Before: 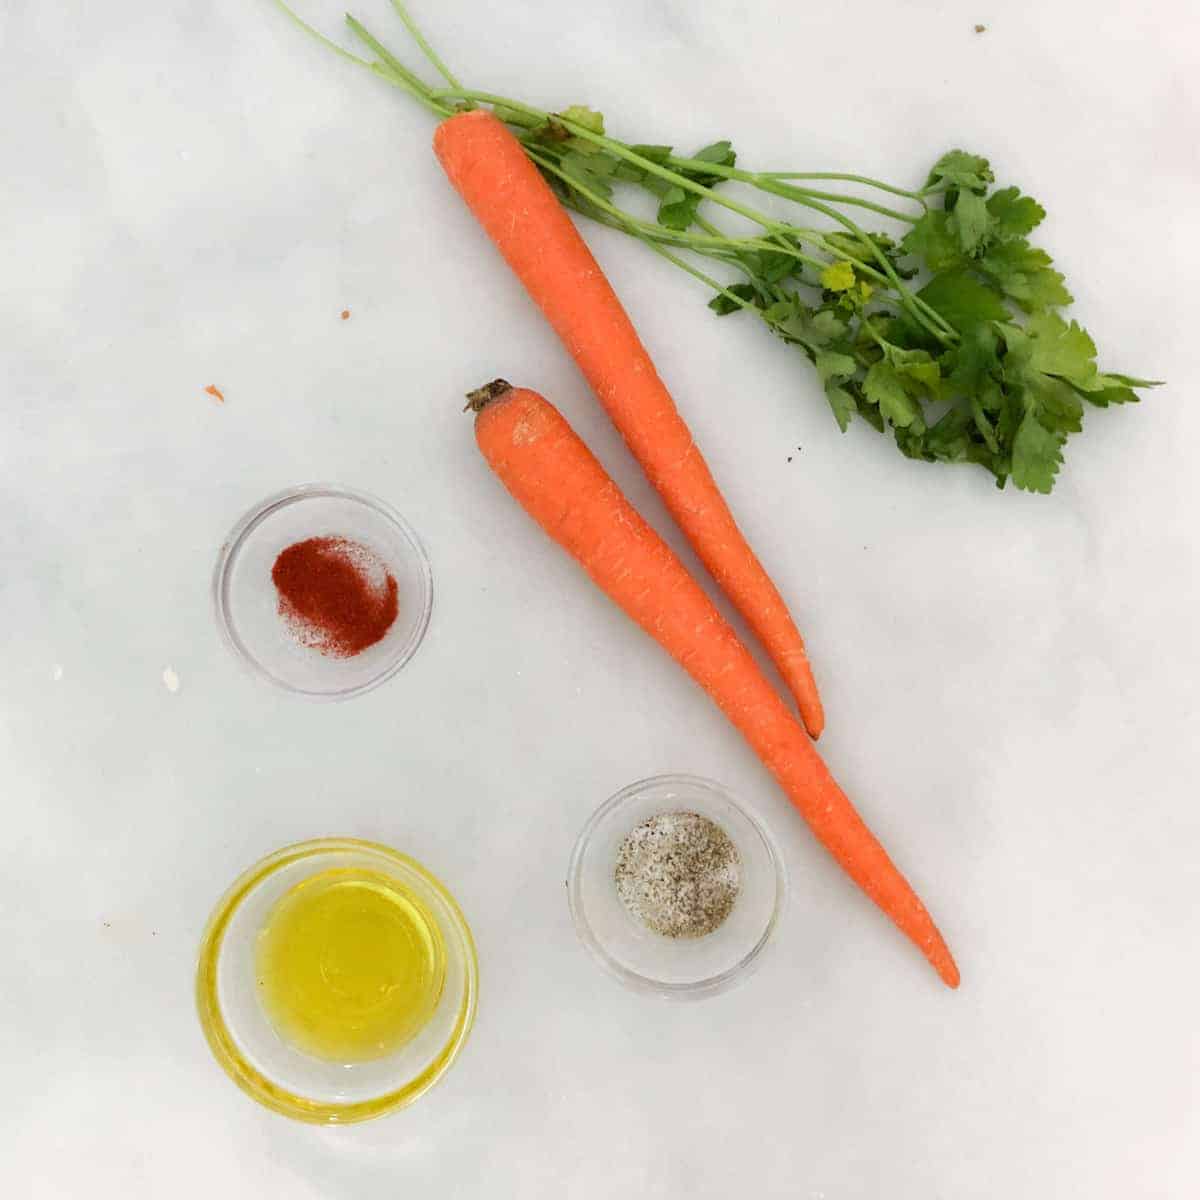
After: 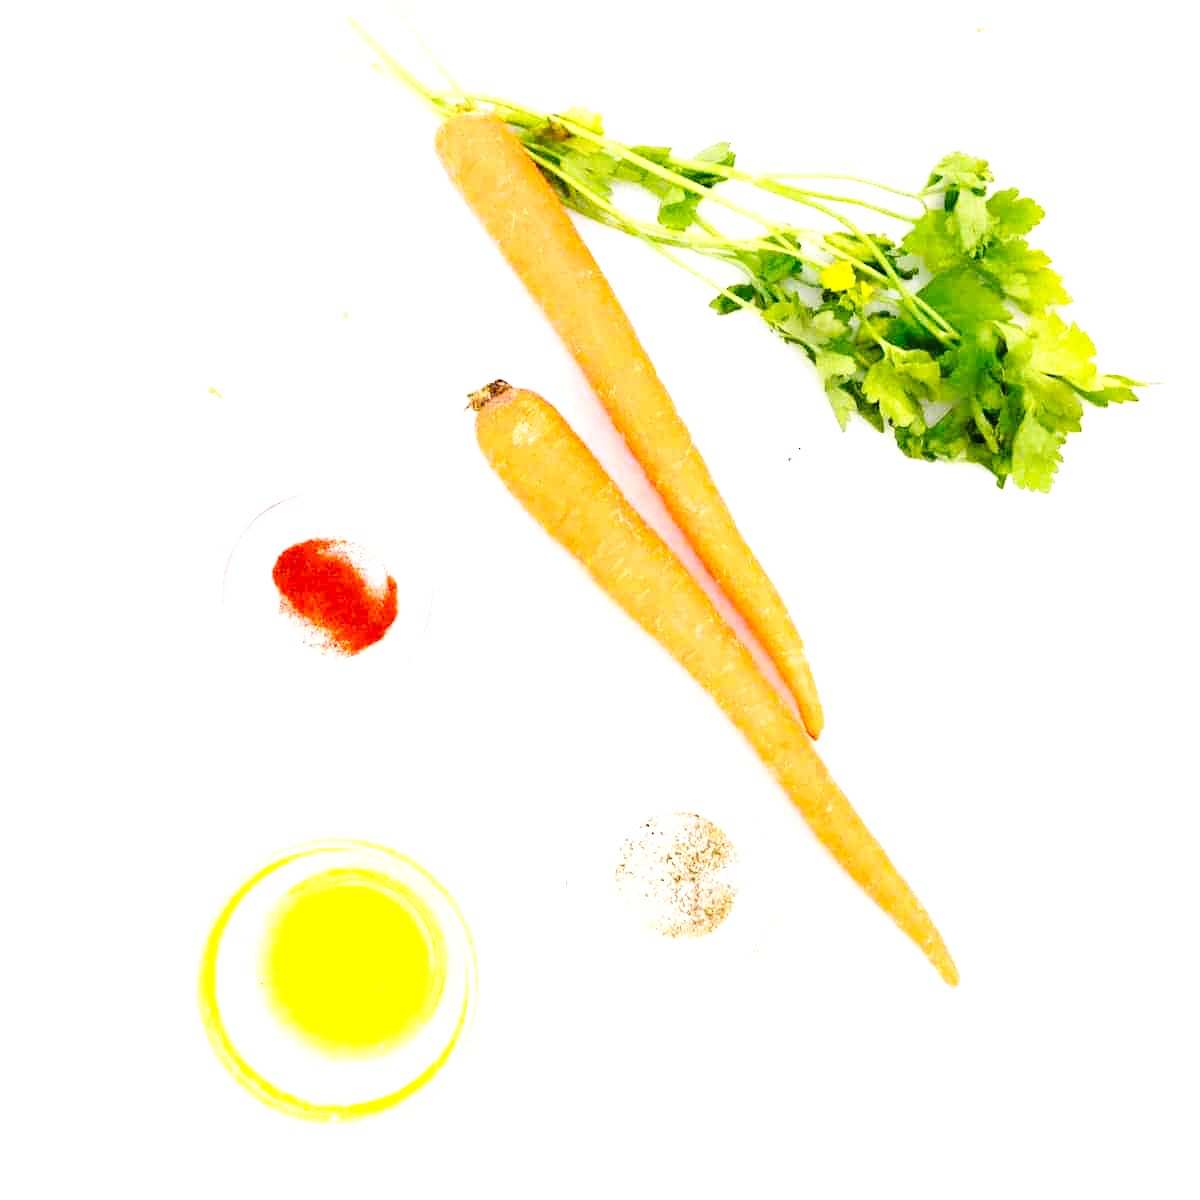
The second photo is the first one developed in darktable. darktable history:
tone equalizer: on, module defaults
exposure: black level correction 0, exposure 1.675 EV, compensate exposure bias true, compensate highlight preservation false
base curve: curves: ch0 [(0, 0) (0.032, 0.025) (0.121, 0.166) (0.206, 0.329) (0.605, 0.79) (1, 1)], preserve colors none
color balance rgb: shadows lift › chroma 2%, shadows lift › hue 217.2°, power › chroma 0.25%, power › hue 60°, highlights gain › chroma 1.5%, highlights gain › hue 309.6°, global offset › luminance -0.25%, perceptual saturation grading › global saturation 15%, global vibrance 15%
